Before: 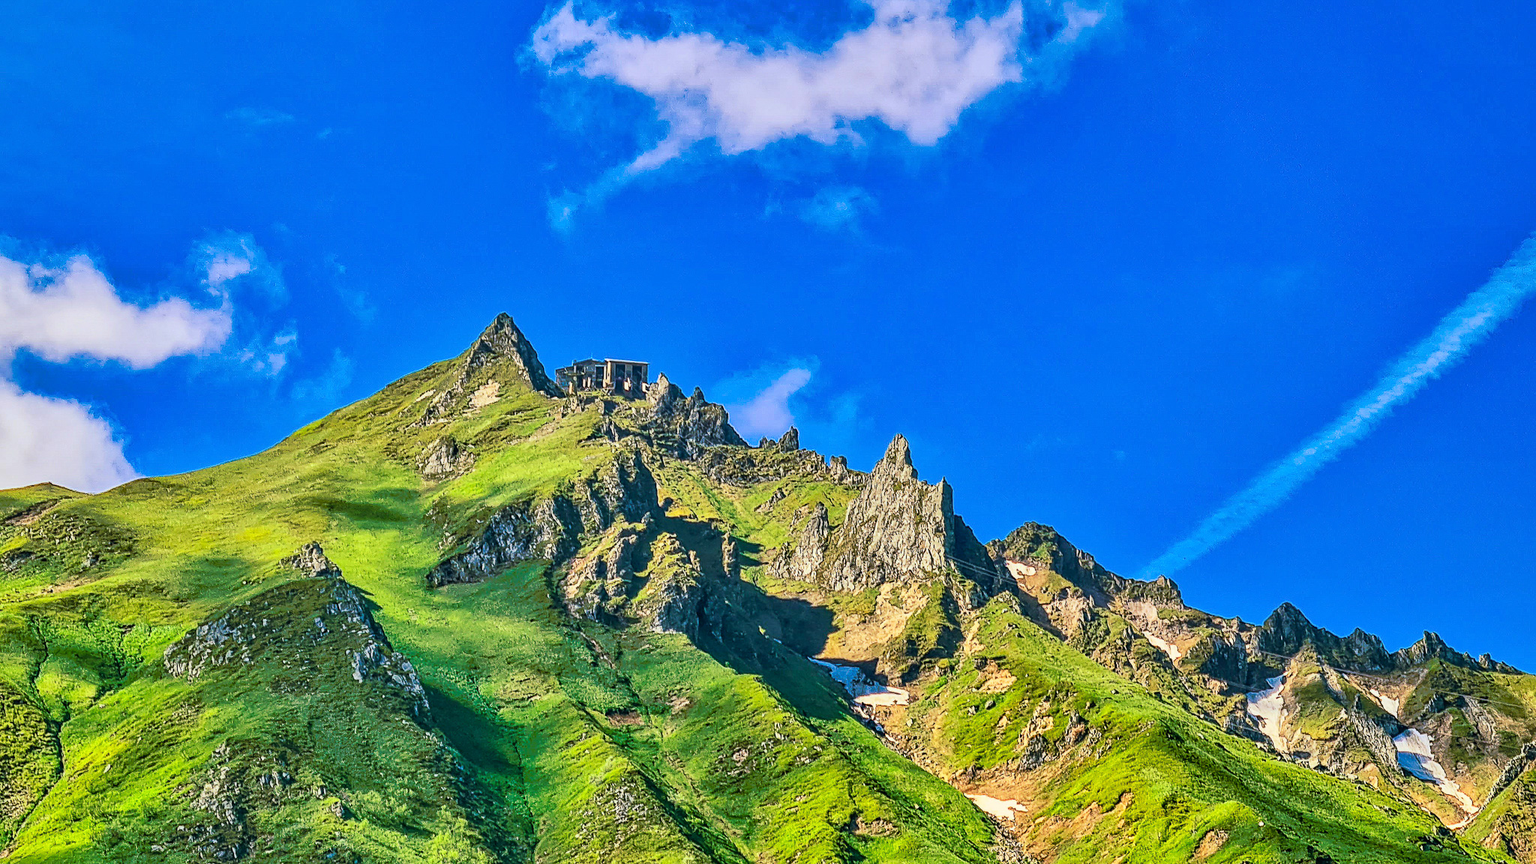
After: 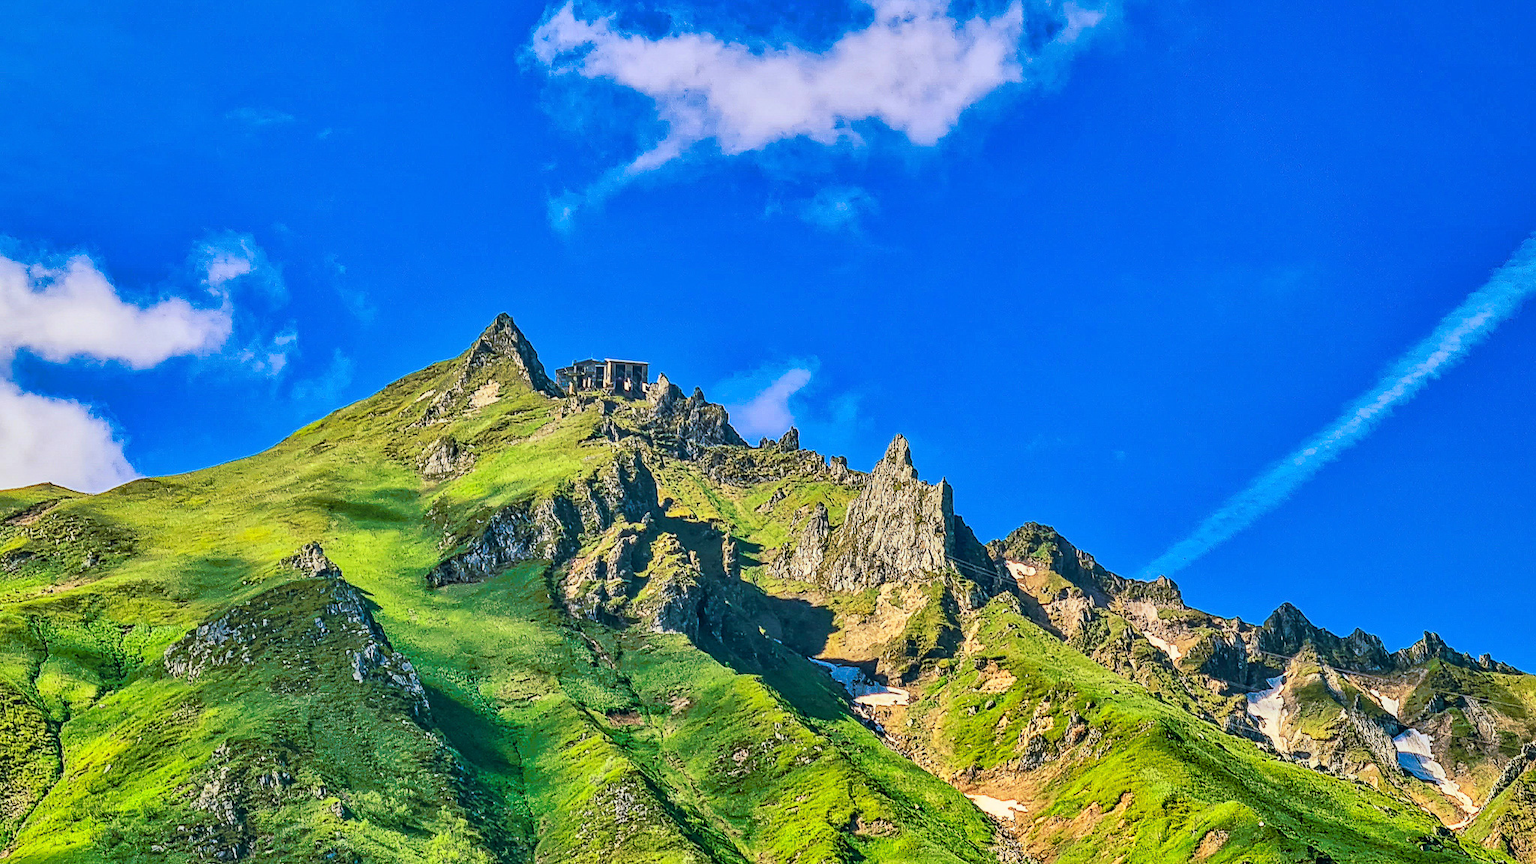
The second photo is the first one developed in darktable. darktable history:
tone equalizer: mask exposure compensation -0.512 EV
